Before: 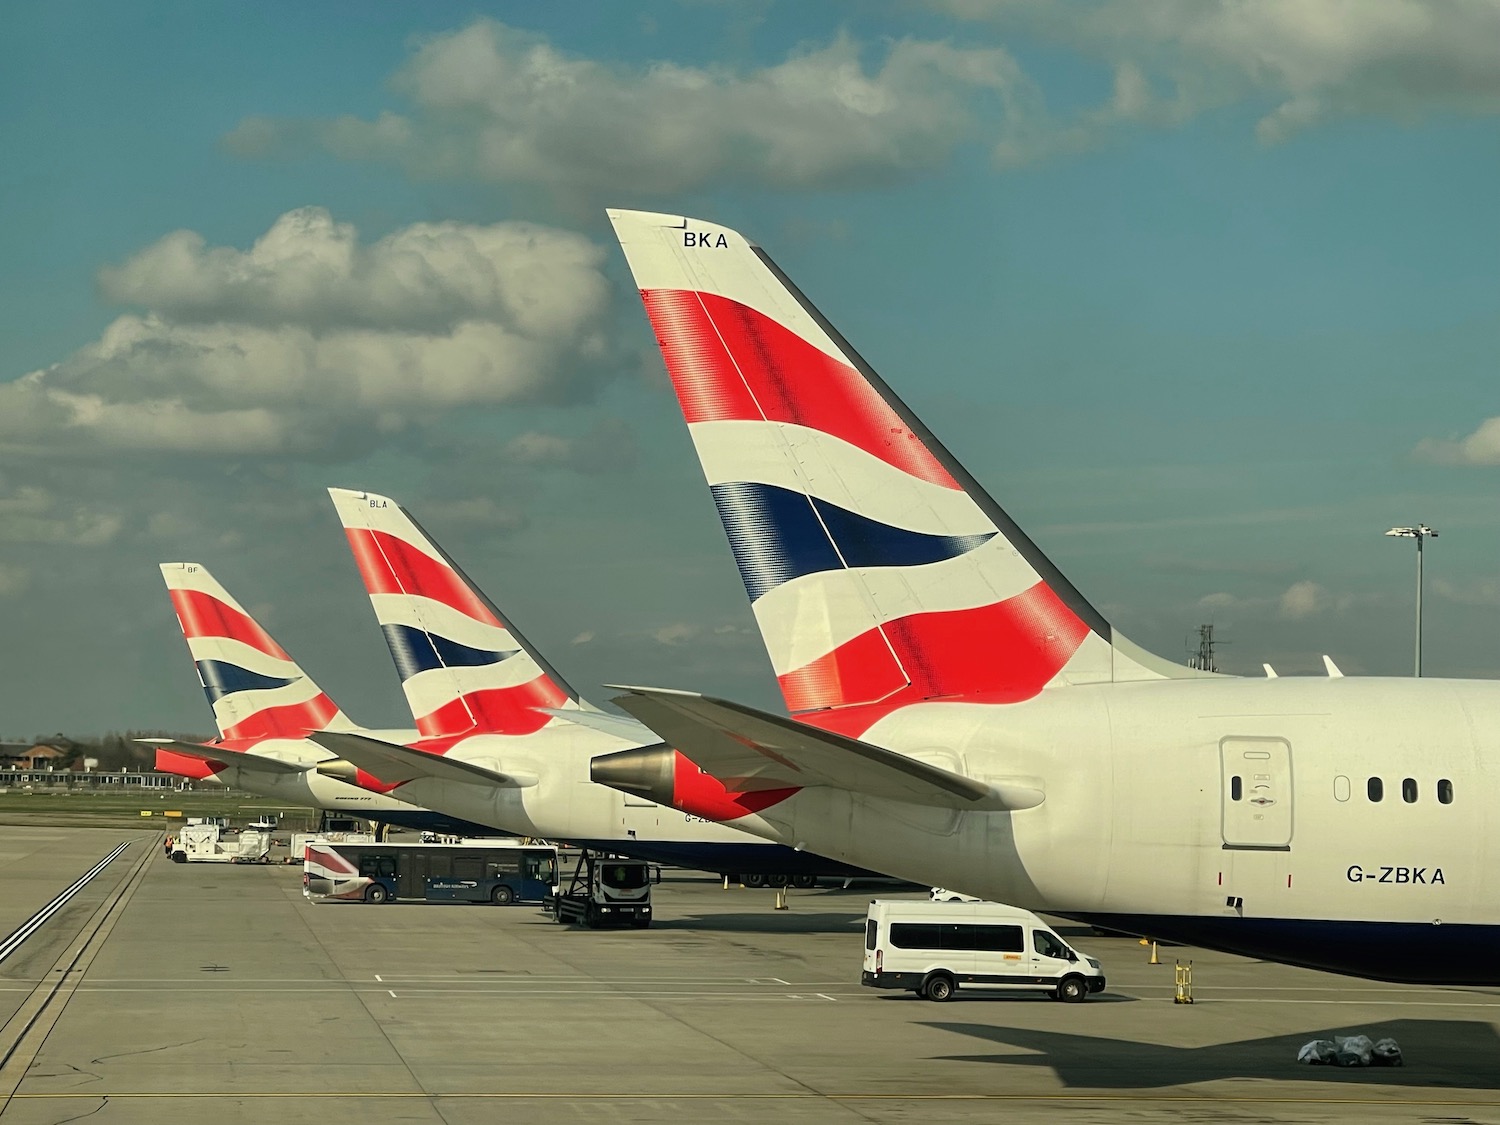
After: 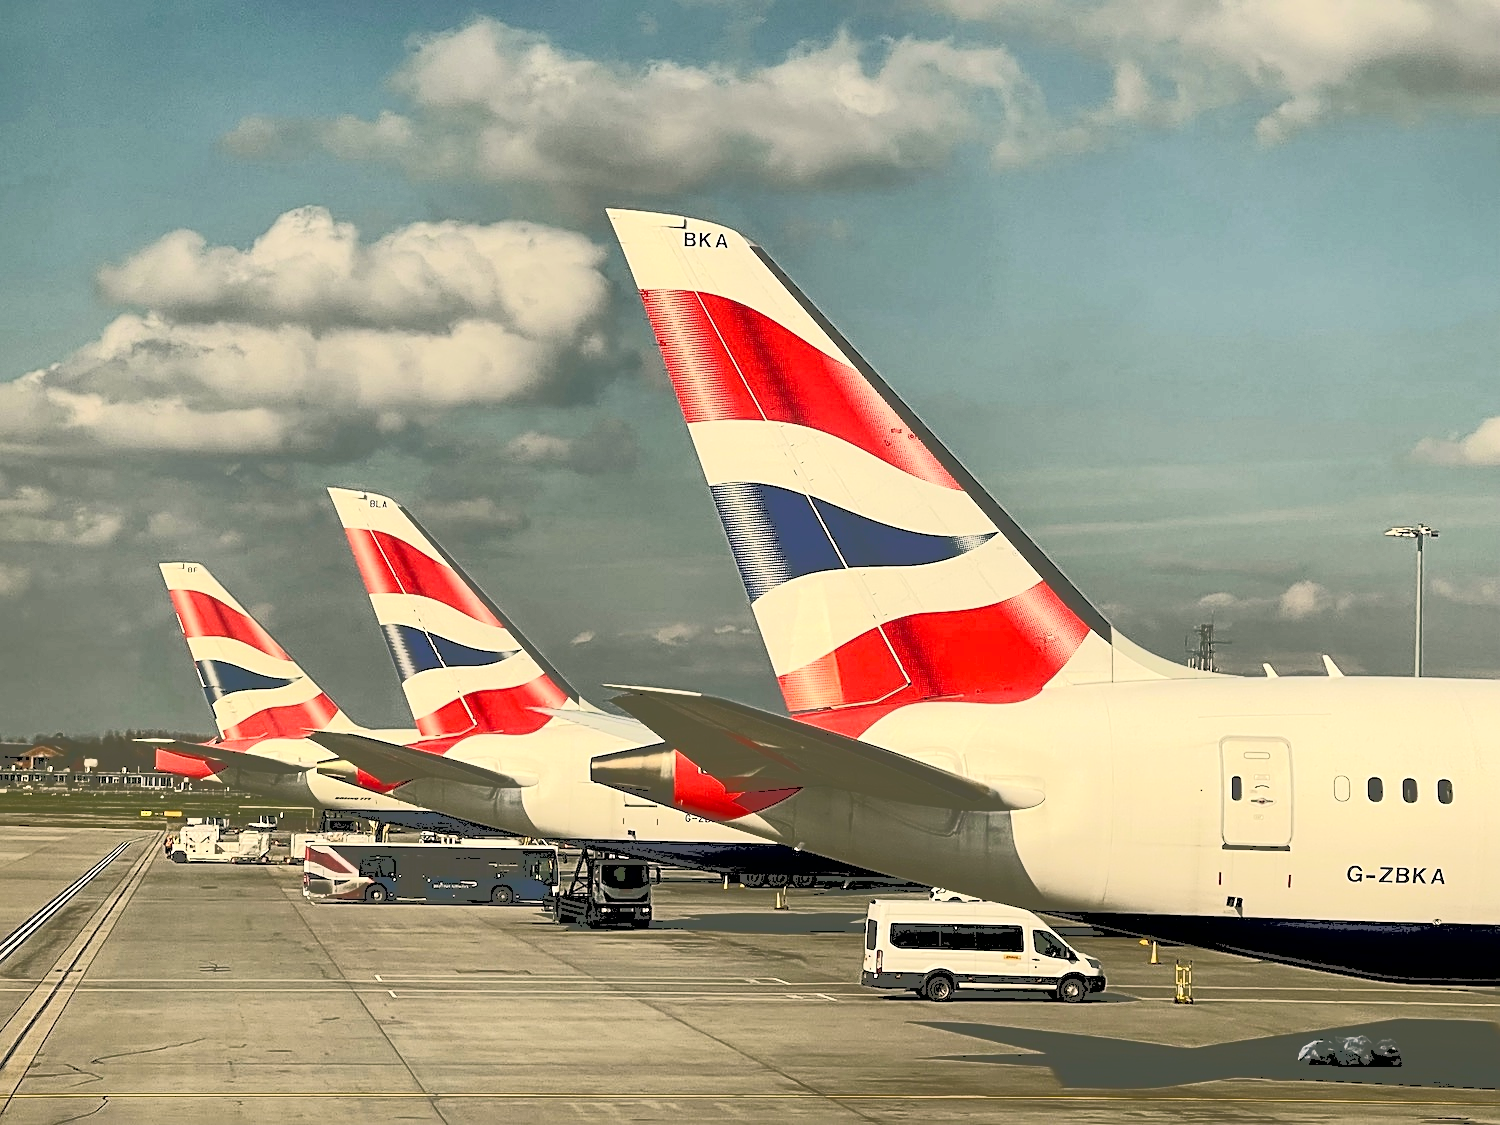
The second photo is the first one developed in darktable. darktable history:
color correction: highlights a* 7.56, highlights b* 4.43
tone curve: curves: ch0 [(0, 0) (0.003, 0.331) (0.011, 0.333) (0.025, 0.333) (0.044, 0.334) (0.069, 0.335) (0.1, 0.338) (0.136, 0.342) (0.177, 0.347) (0.224, 0.352) (0.277, 0.359) (0.335, 0.39) (0.399, 0.434) (0.468, 0.509) (0.543, 0.615) (0.623, 0.731) (0.709, 0.814) (0.801, 0.88) (0.898, 0.921) (1, 1)], color space Lab, independent channels, preserve colors none
contrast brightness saturation: contrast 0.298
sharpen: on, module defaults
